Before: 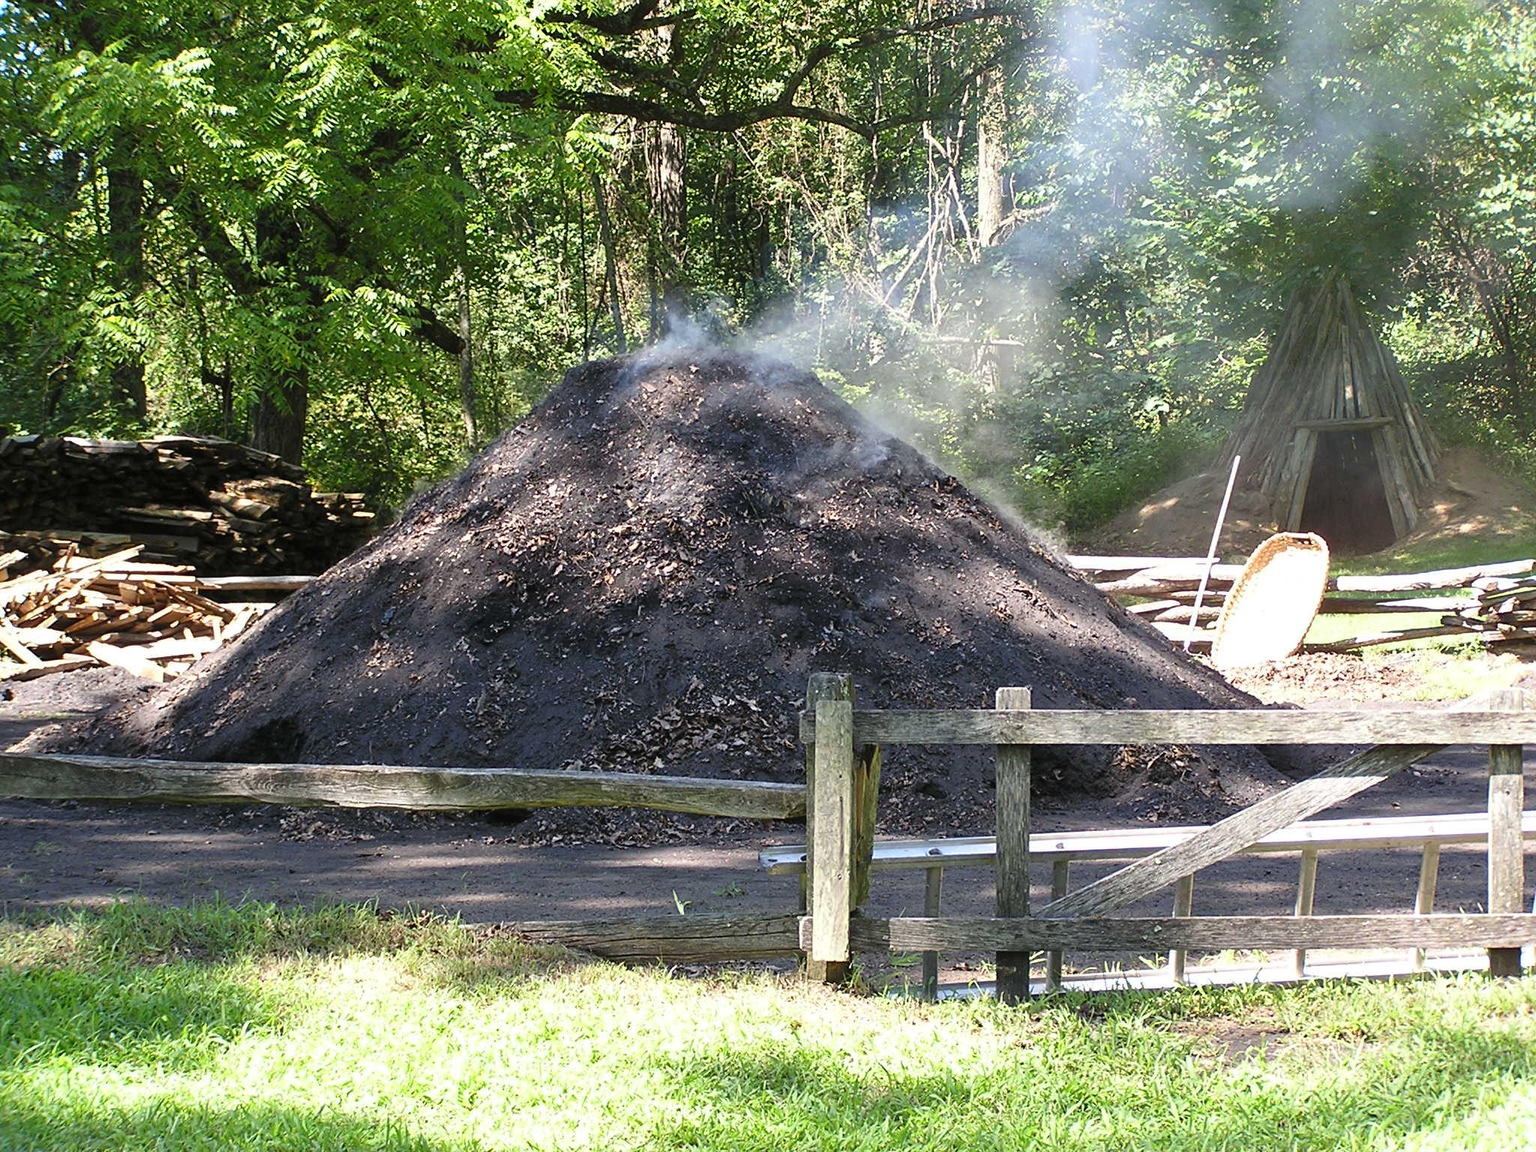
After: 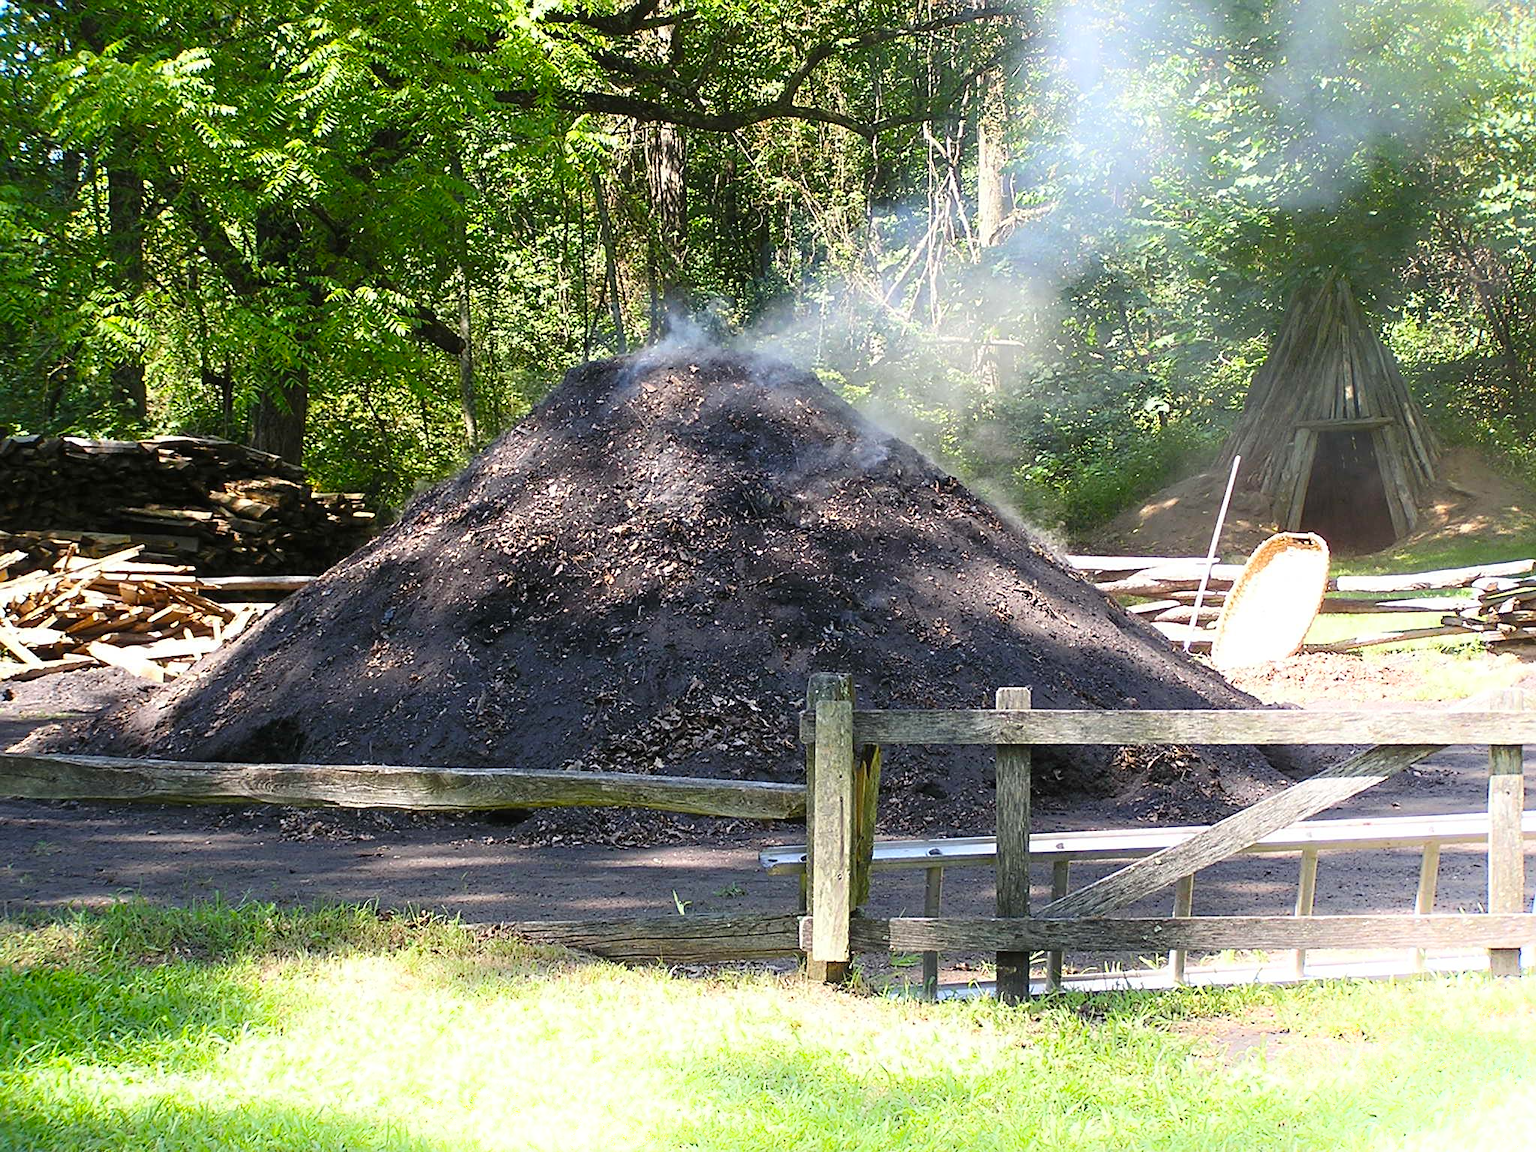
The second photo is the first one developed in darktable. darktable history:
sharpen: amount 0.2
shadows and highlights: shadows -21.3, highlights 100, soften with gaussian
color balance: output saturation 120%
